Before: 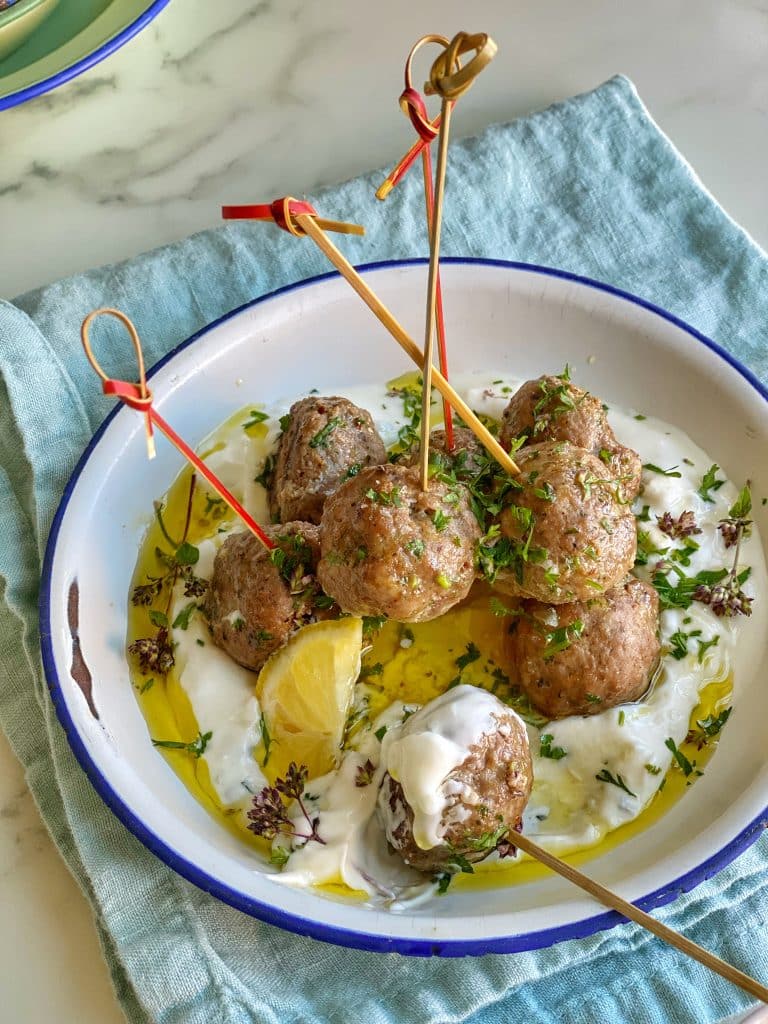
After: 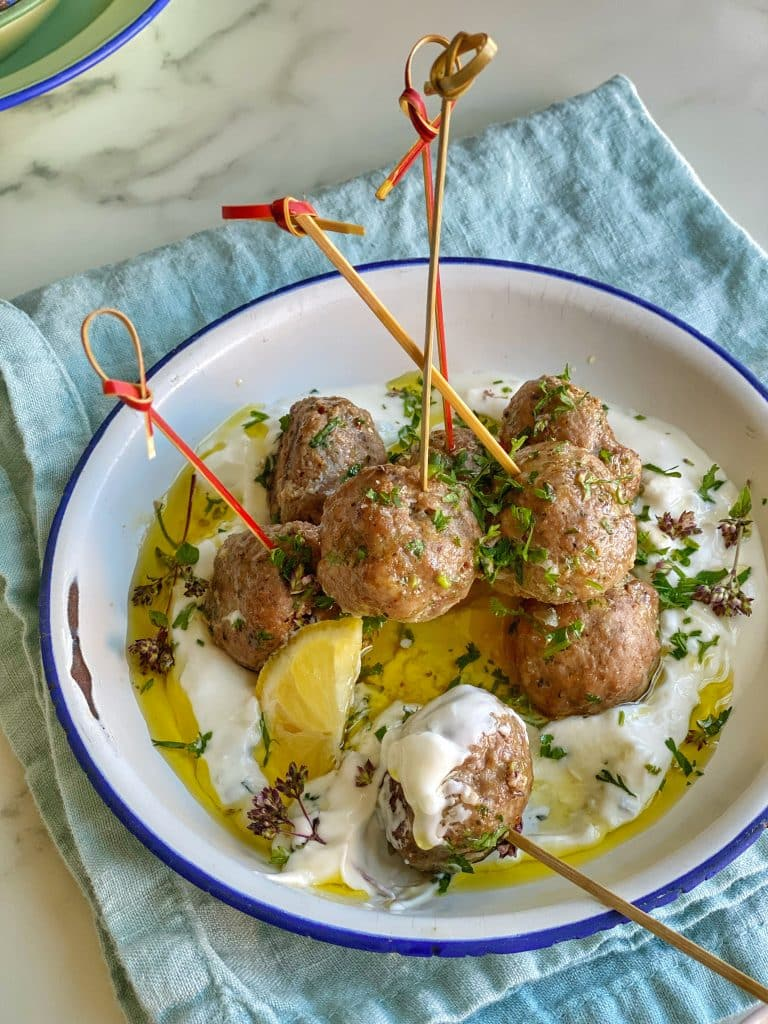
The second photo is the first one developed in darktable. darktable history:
shadows and highlights: radius 125.08, shadows 21.09, highlights -22.6, low approximation 0.01
